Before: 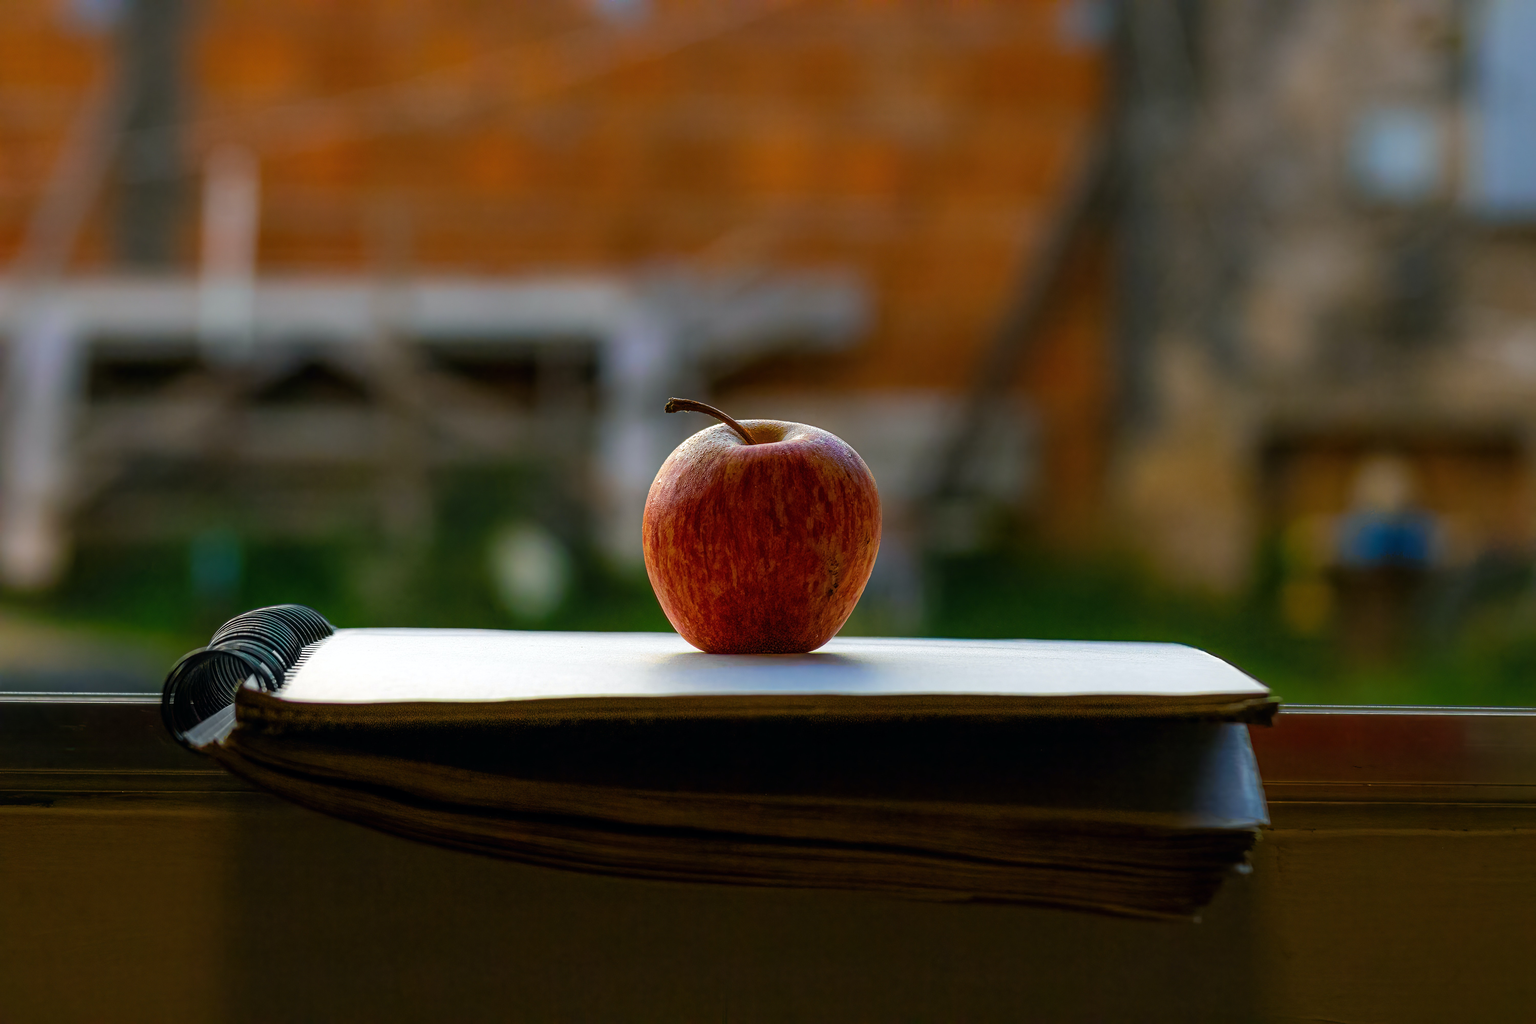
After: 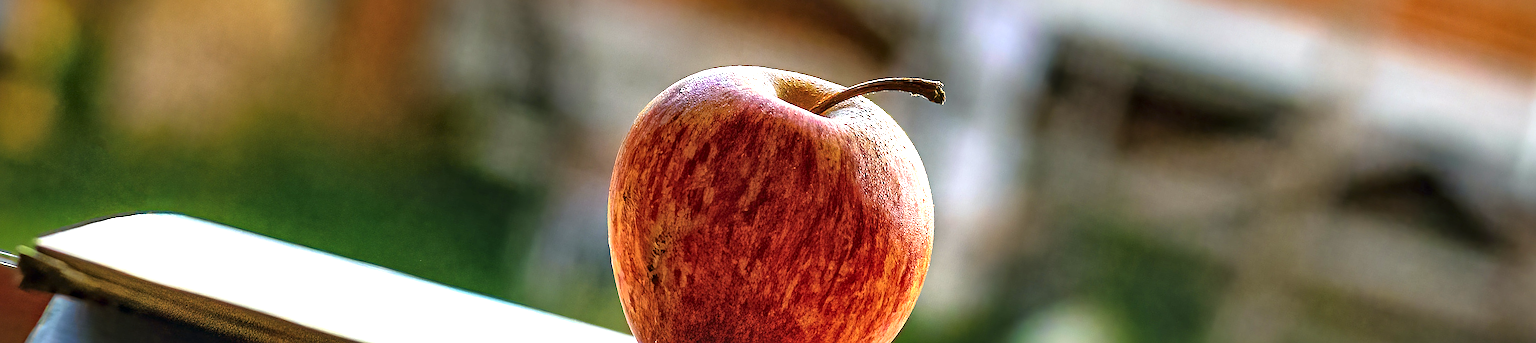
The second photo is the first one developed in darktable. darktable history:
sharpen: on, module defaults
crop and rotate: angle 16.12°, top 30.835%, bottom 35.653%
local contrast: mode bilateral grid, contrast 20, coarseness 50, detail 171%, midtone range 0.2
exposure: black level correction -0.002, exposure 1.35 EV, compensate highlight preservation false
